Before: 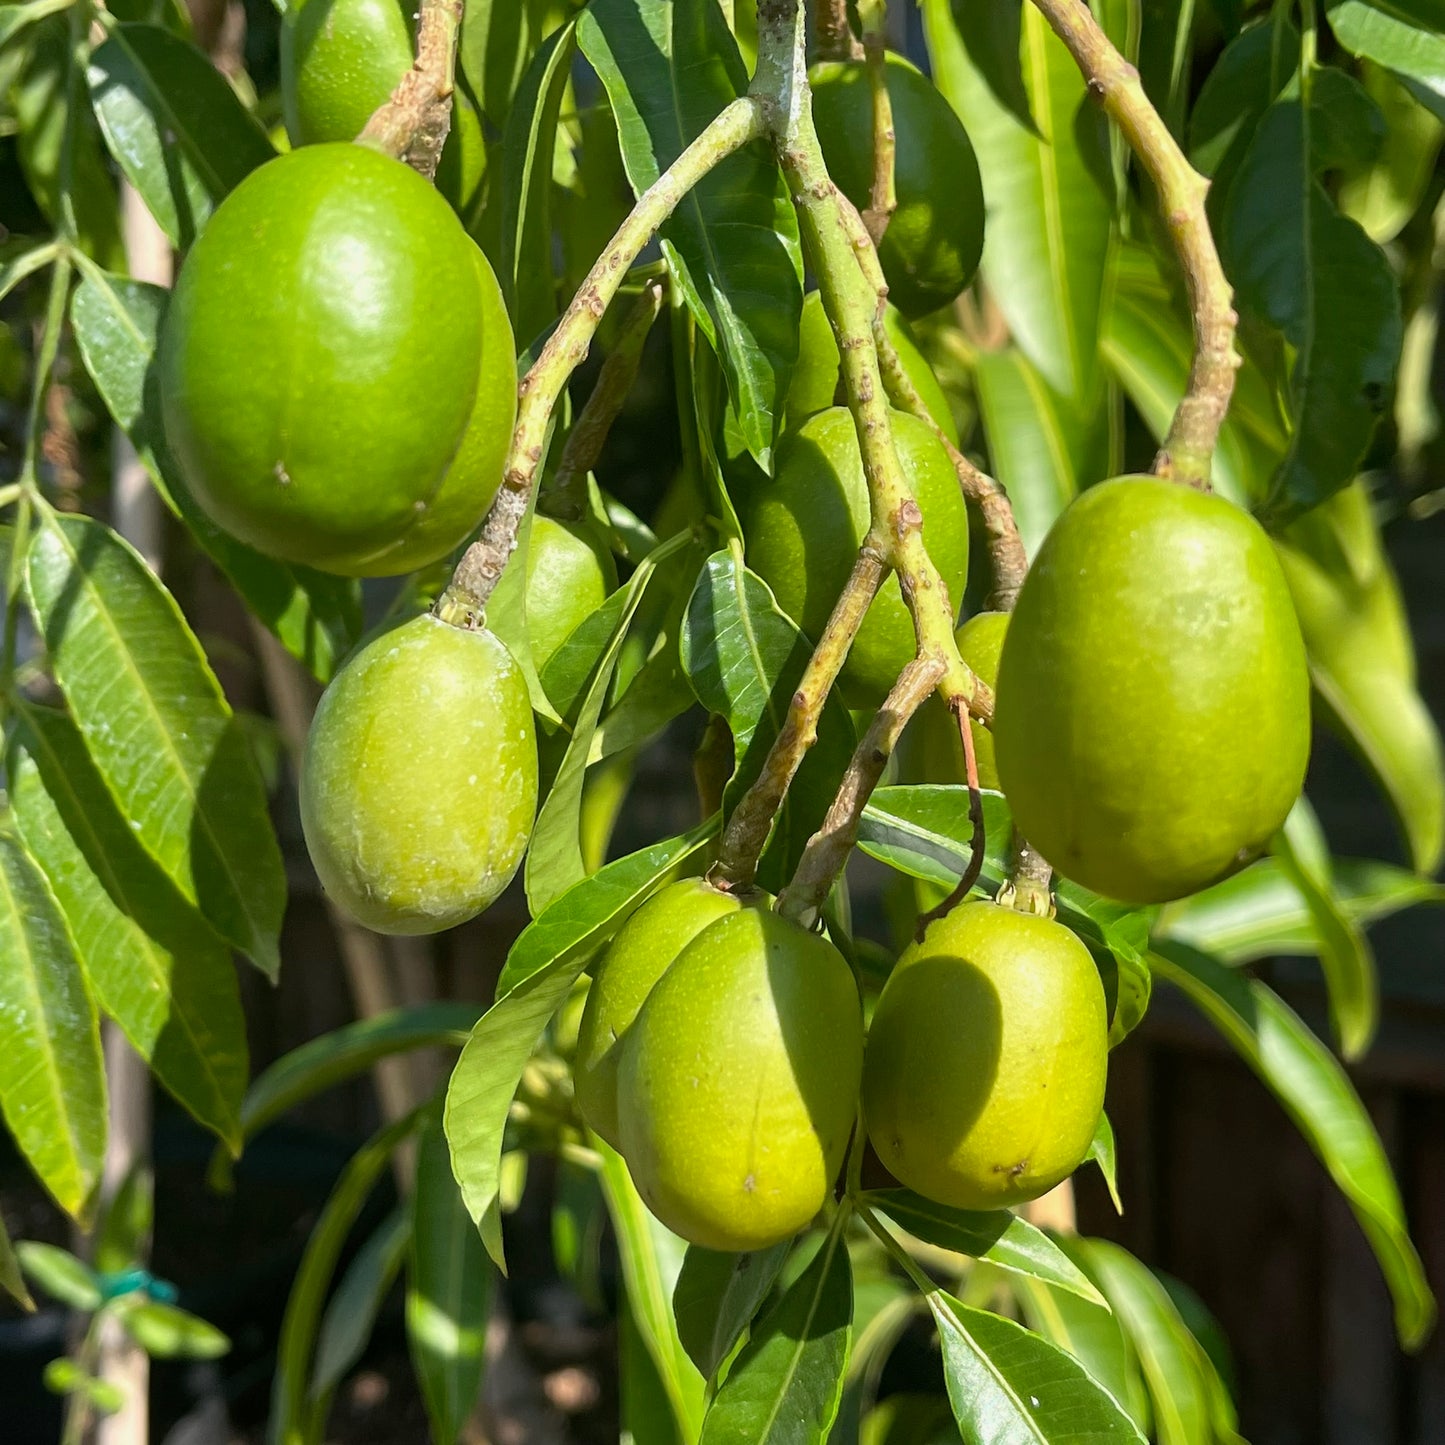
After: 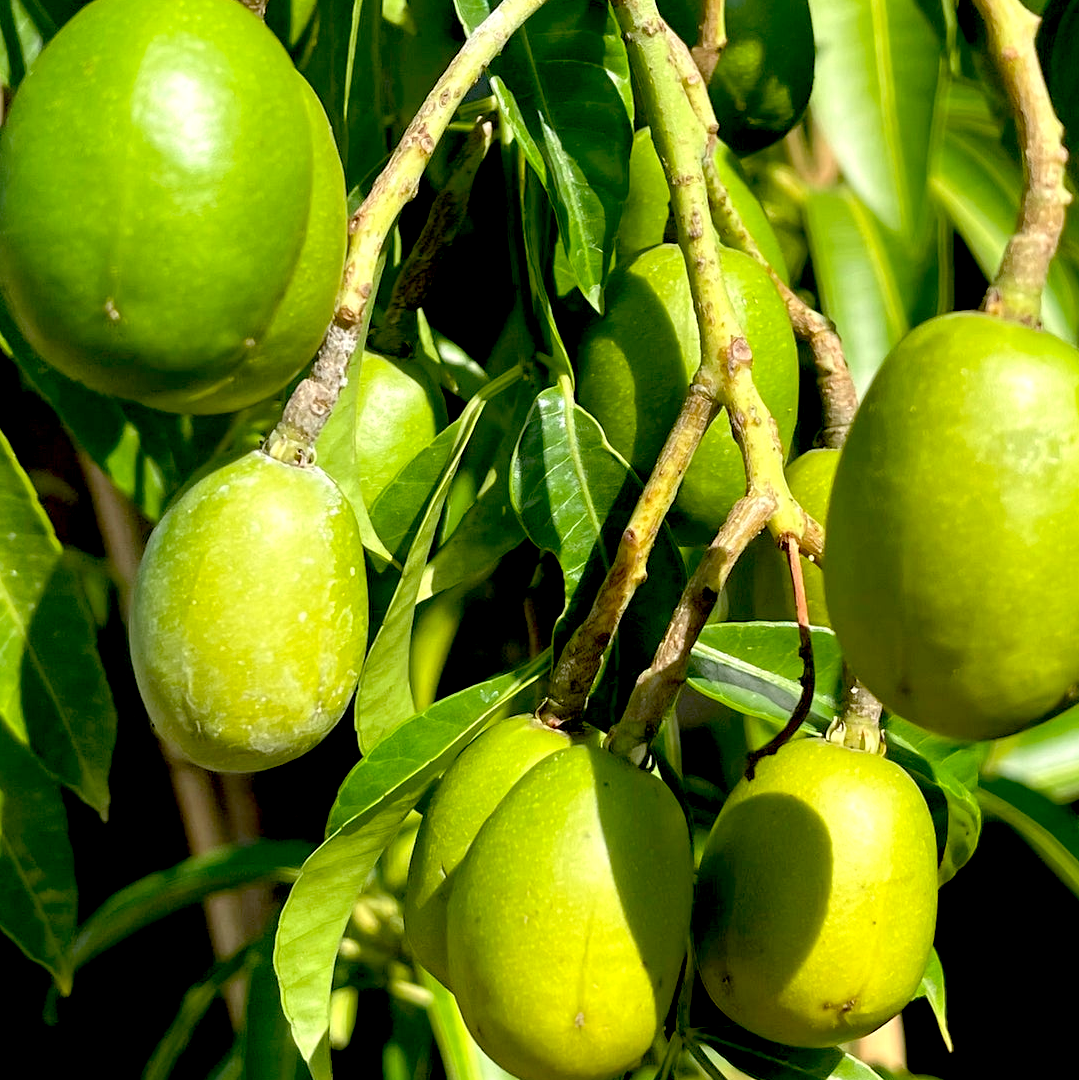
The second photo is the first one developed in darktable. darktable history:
crop and rotate: left 11.831%, top 11.346%, right 13.429%, bottom 13.899%
exposure: black level correction 0.031, exposure 0.304 EV, compensate highlight preservation false
